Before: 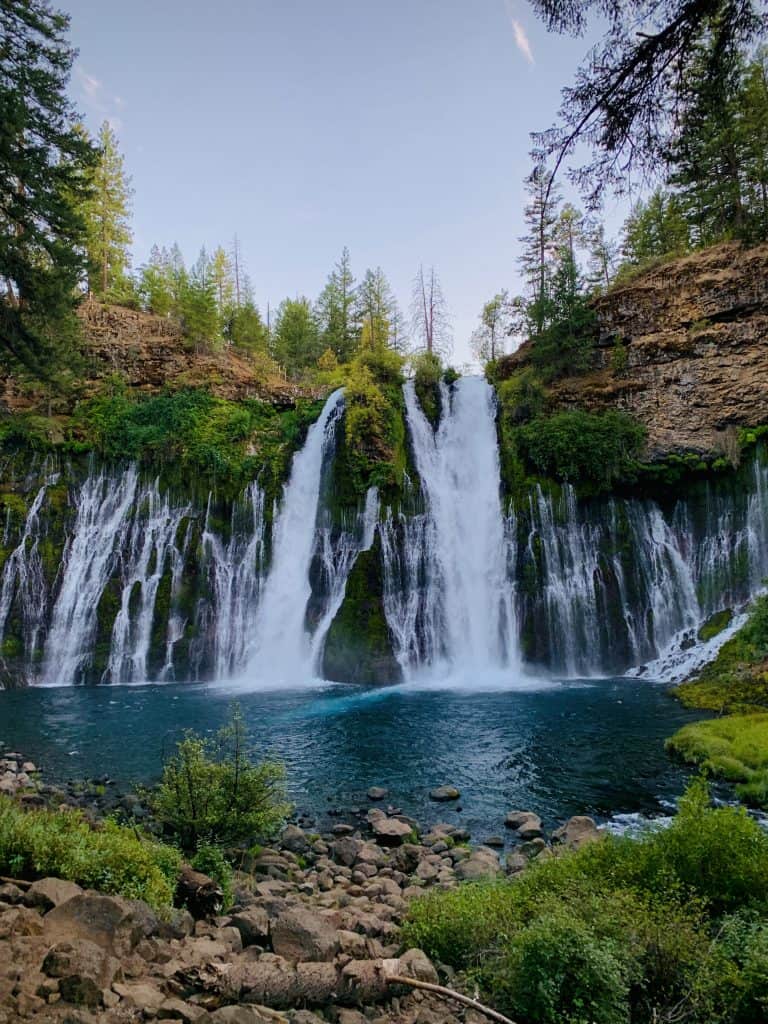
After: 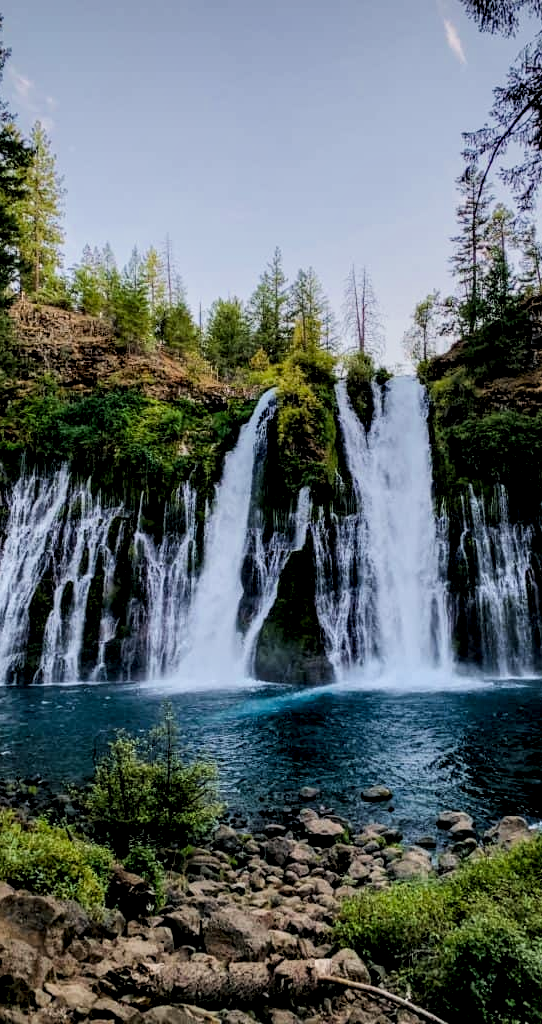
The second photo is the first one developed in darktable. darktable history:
exposure: exposure -0.062 EV, compensate highlight preservation false
local contrast: highlights 60%, shadows 62%, detail 160%
filmic rgb: middle gray luminance 28.73%, black relative exposure -10.29 EV, white relative exposure 5.5 EV, target black luminance 0%, hardness 3.97, latitude 2.31%, contrast 1.128, highlights saturation mix 4.82%, shadows ↔ highlights balance 14.69%, color science v4 (2020)
crop and rotate: left 8.983%, right 20.376%
